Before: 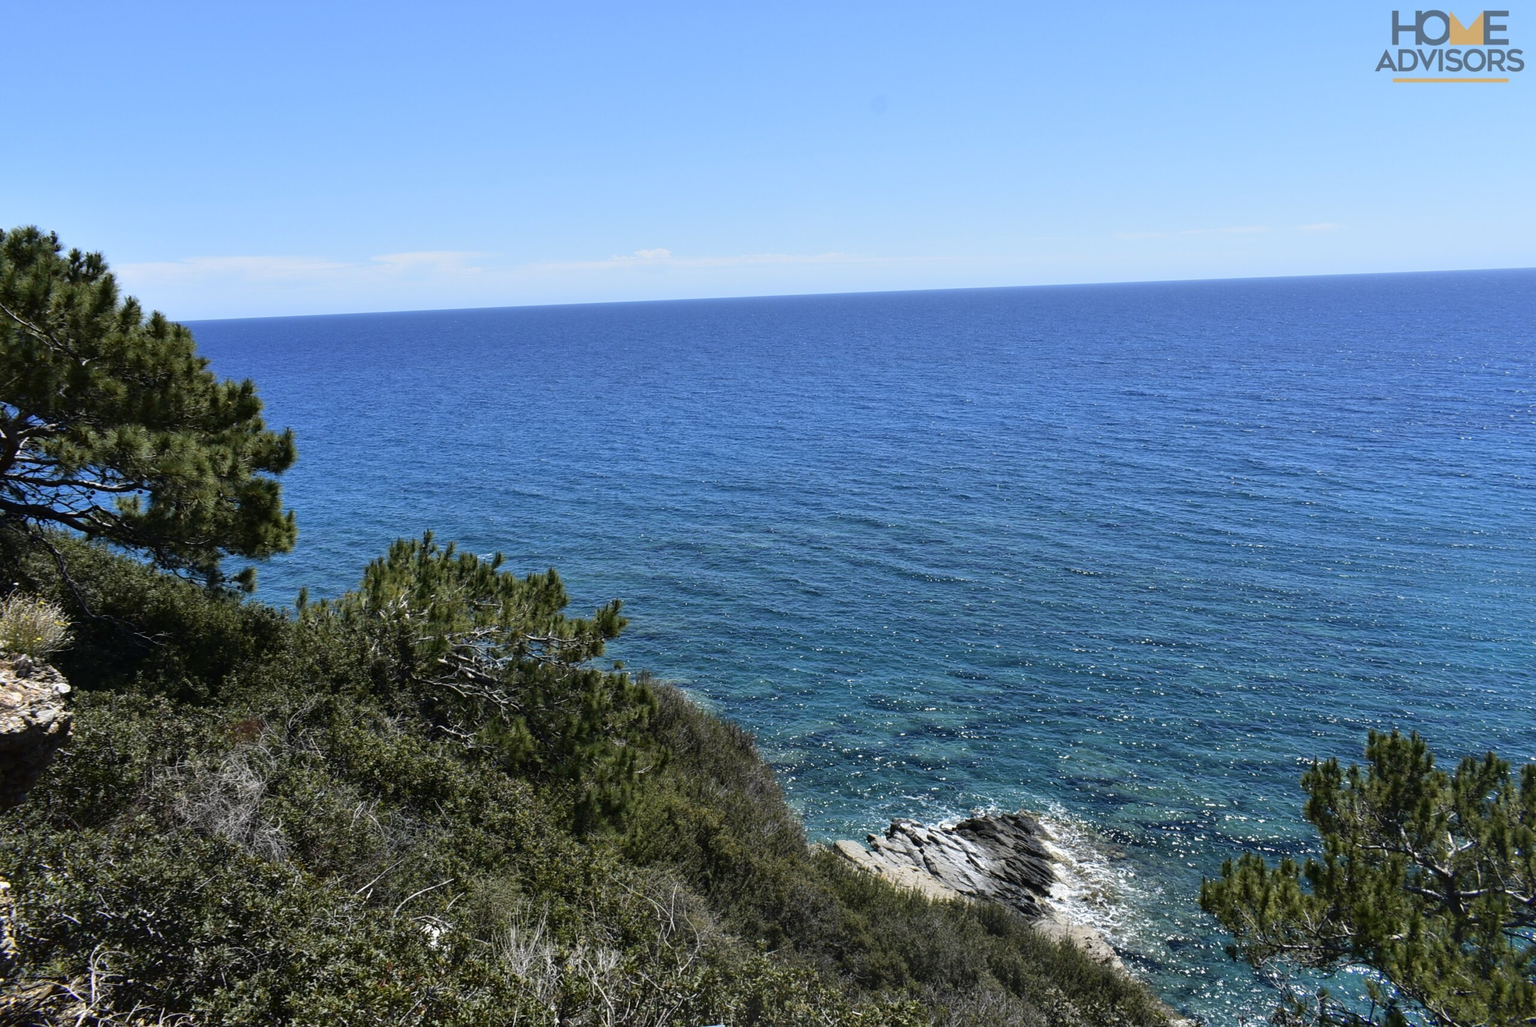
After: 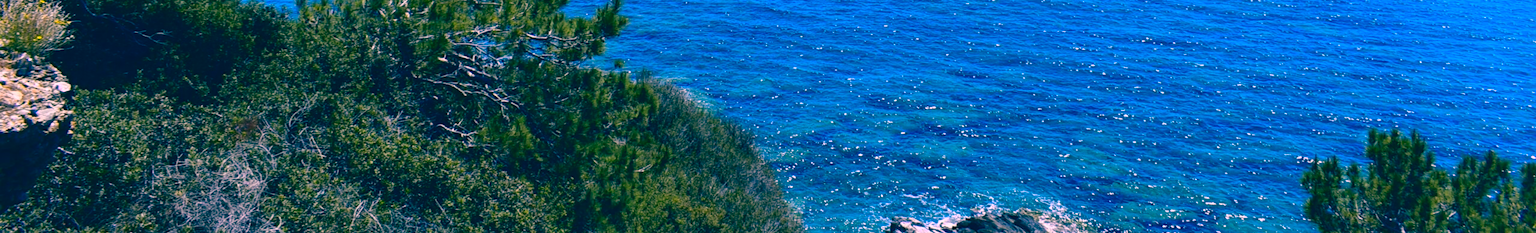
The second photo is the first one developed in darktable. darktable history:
color correction: highlights a* 16.65, highlights b* 0.273, shadows a* -15.37, shadows b* -14.26, saturation 1.55
crop and rotate: top 58.62%, bottom 18.63%
color zones: curves: ch1 [(0, 0.831) (0.08, 0.771) (0.157, 0.268) (0.241, 0.207) (0.562, -0.005) (0.714, -0.013) (0.876, 0.01) (1, 0.831)], mix -137.47%
